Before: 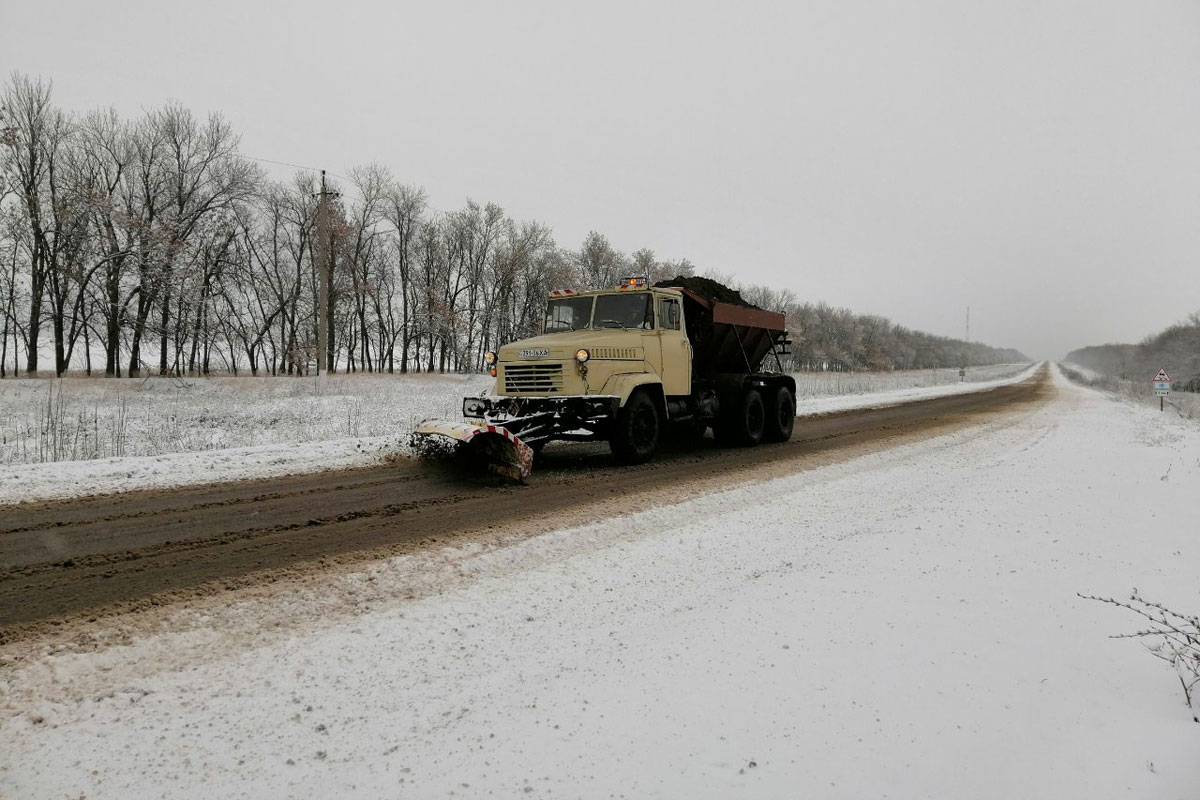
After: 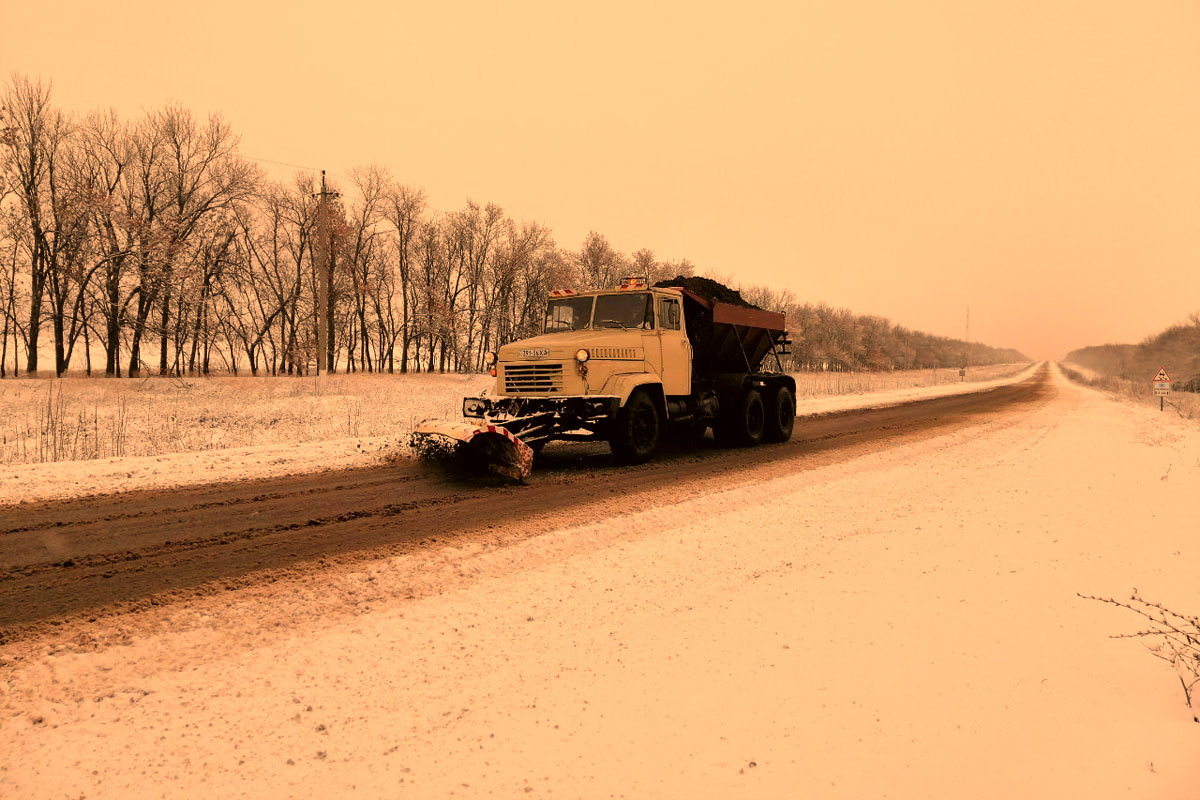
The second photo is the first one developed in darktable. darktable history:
white balance: red 1.467, blue 0.684
color correction: highlights a* -2.73, highlights b* -2.09, shadows a* 2.41, shadows b* 2.73
